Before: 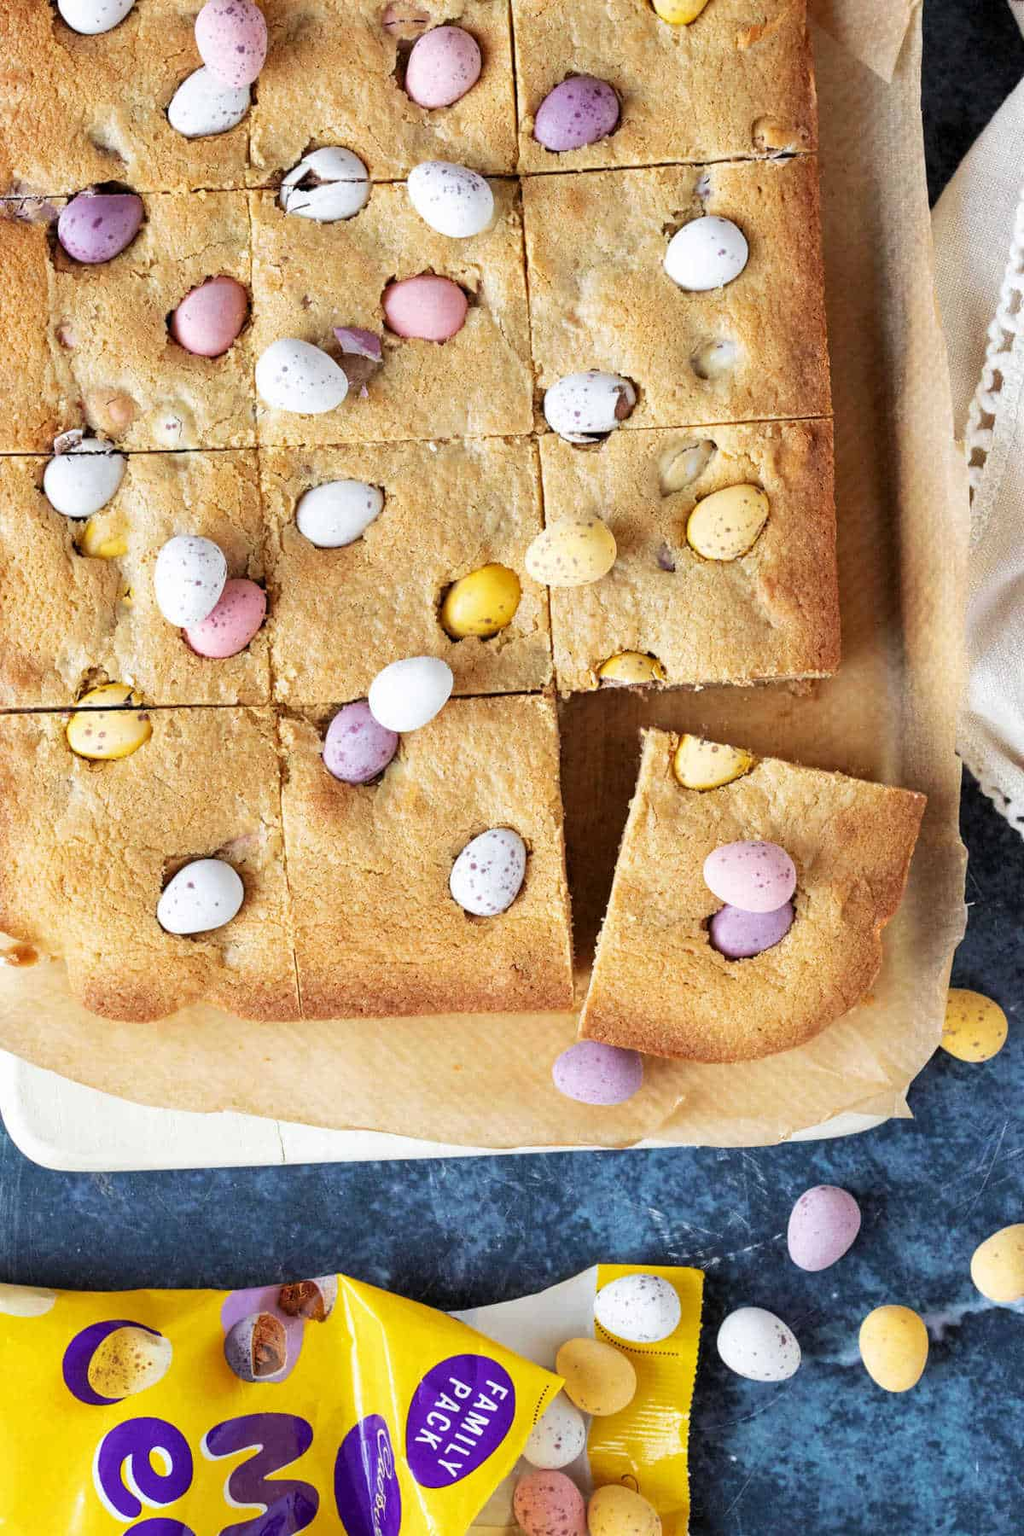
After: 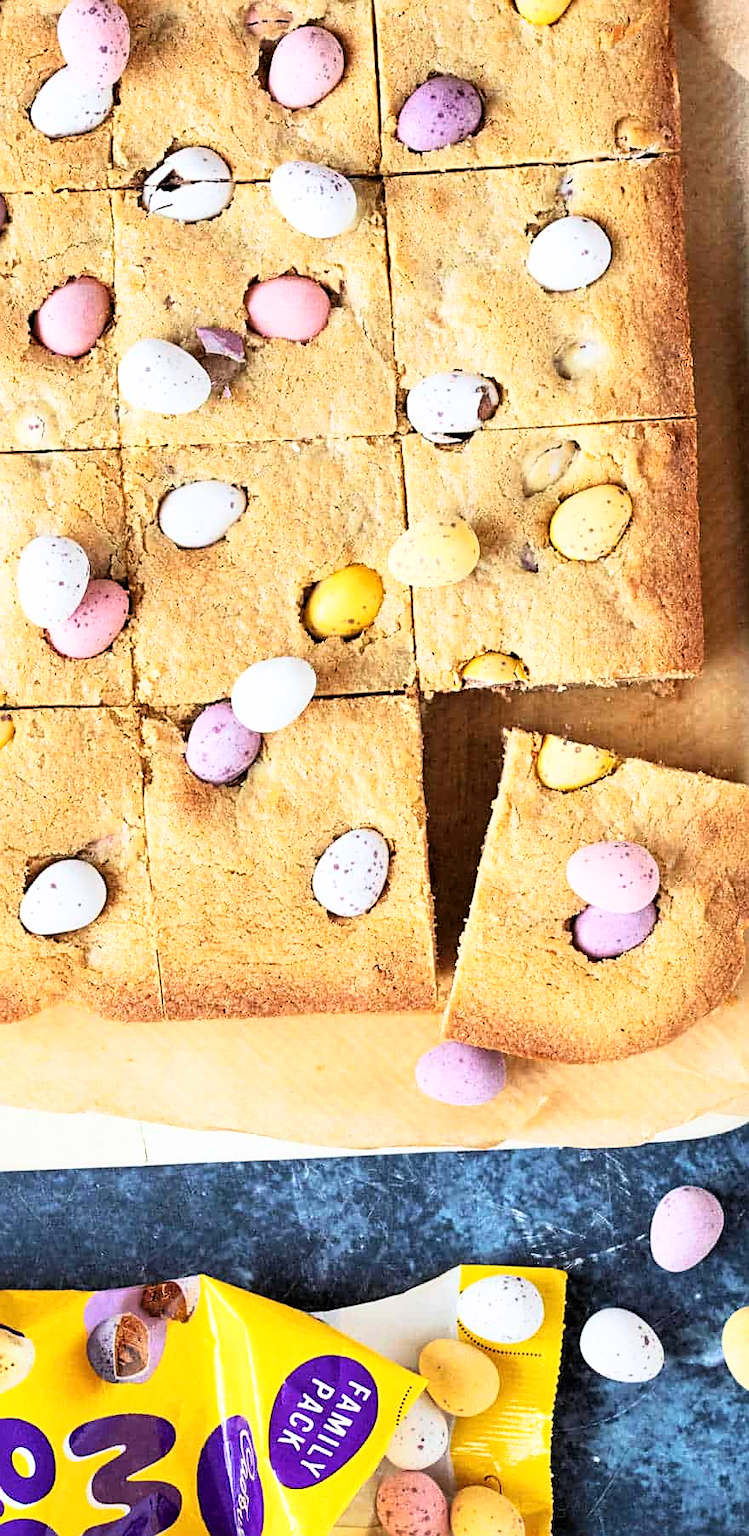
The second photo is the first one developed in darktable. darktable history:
crop: left 13.443%, right 13.31%
sharpen: on, module defaults
base curve: curves: ch0 [(0, 0) (0.005, 0.002) (0.193, 0.295) (0.399, 0.664) (0.75, 0.928) (1, 1)]
